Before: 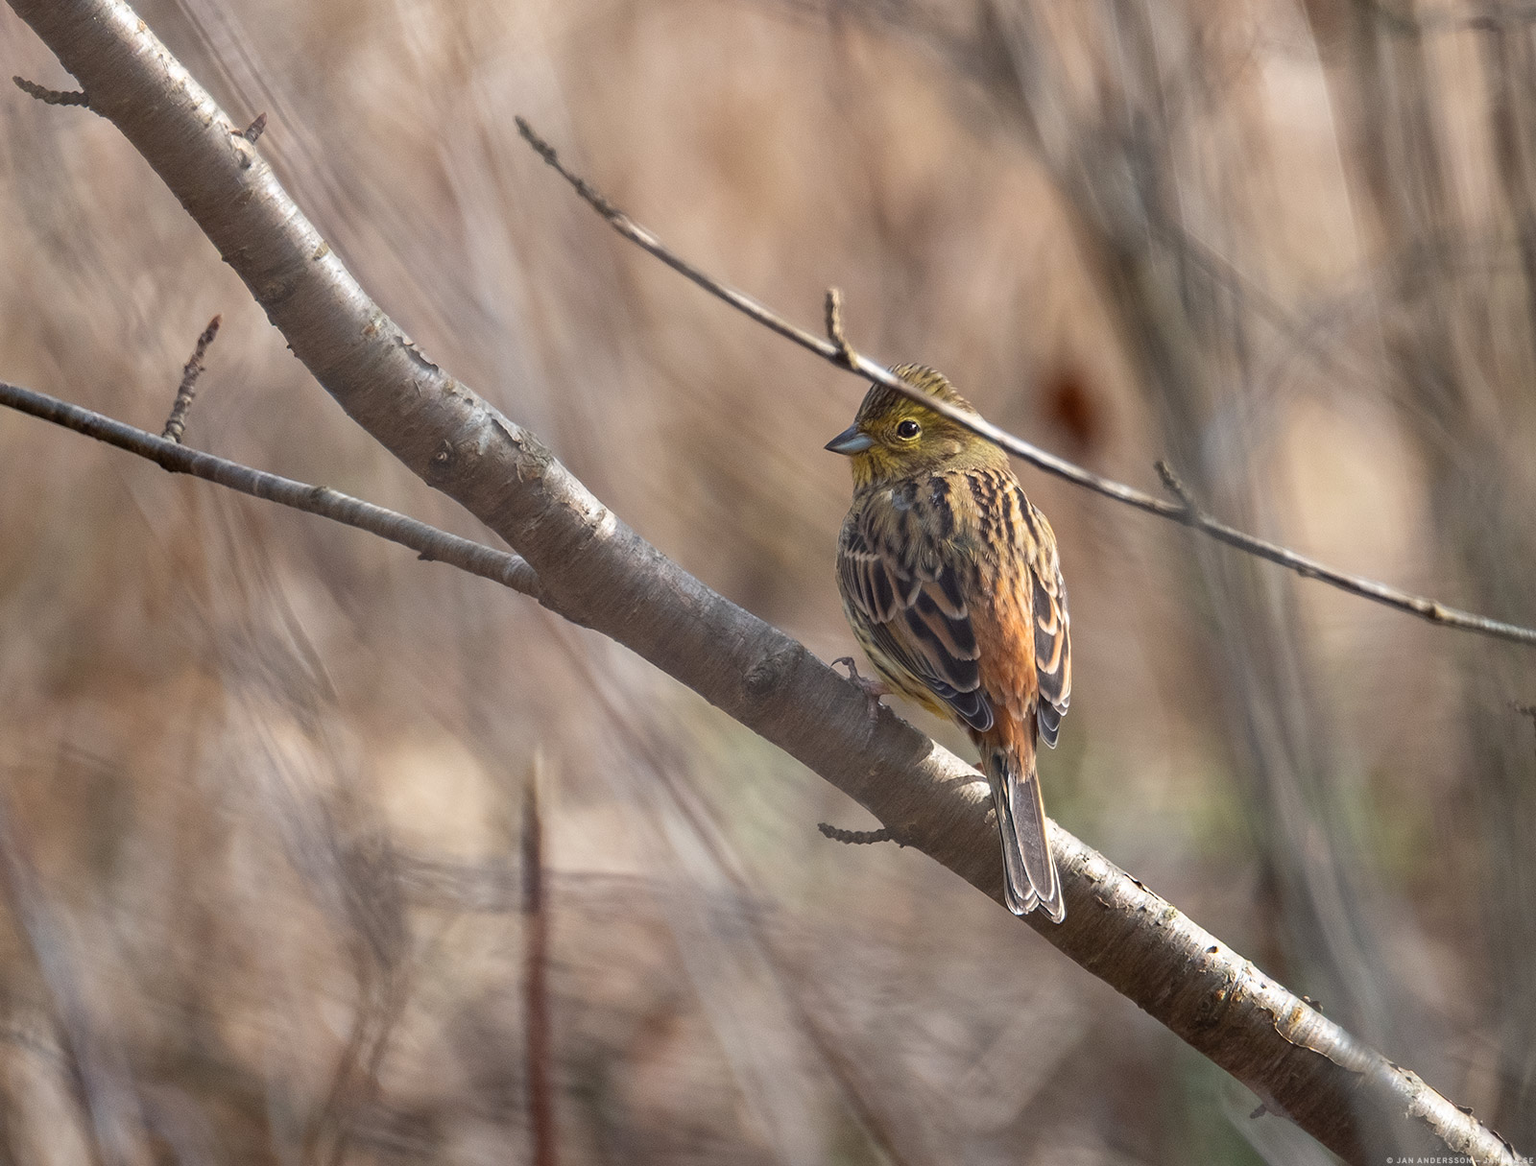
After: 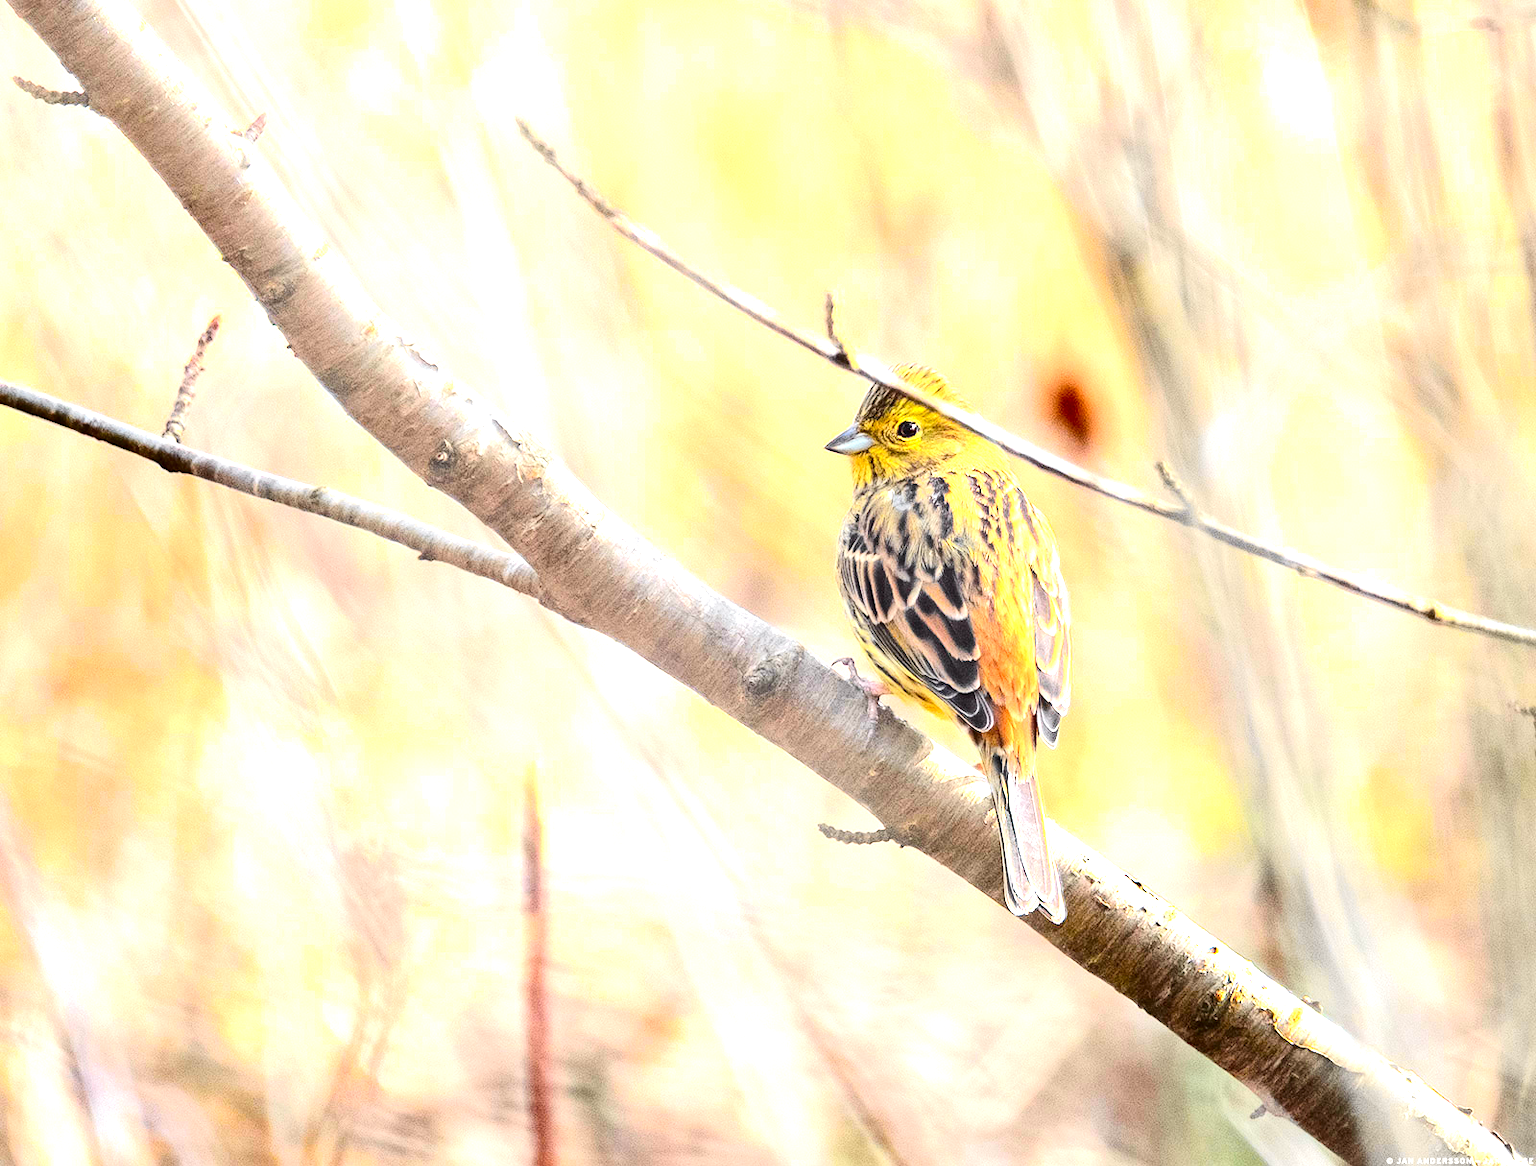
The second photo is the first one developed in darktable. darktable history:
tone equalizer: -8 EV -0.745 EV, -7 EV -0.7 EV, -6 EV -0.615 EV, -5 EV -0.389 EV, -3 EV 0.395 EV, -2 EV 0.6 EV, -1 EV 0.682 EV, +0 EV 0.747 EV
exposure: black level correction 0, exposure 1.75 EV, compensate highlight preservation false
contrast brightness saturation: contrast 0.132, brightness -0.226, saturation 0.135
tone curve: curves: ch0 [(0, 0) (0.11, 0.081) (0.256, 0.259) (0.398, 0.475) (0.498, 0.611) (0.65, 0.757) (0.835, 0.883) (1, 0.961)]; ch1 [(0, 0) (0.346, 0.307) (0.408, 0.369) (0.453, 0.457) (0.482, 0.479) (0.502, 0.498) (0.521, 0.51) (0.553, 0.554) (0.618, 0.65) (0.693, 0.727) (1, 1)]; ch2 [(0, 0) (0.366, 0.337) (0.434, 0.46) (0.485, 0.494) (0.5, 0.494) (0.511, 0.508) (0.537, 0.55) (0.579, 0.599) (0.621, 0.693) (1, 1)], color space Lab, independent channels, preserve colors none
